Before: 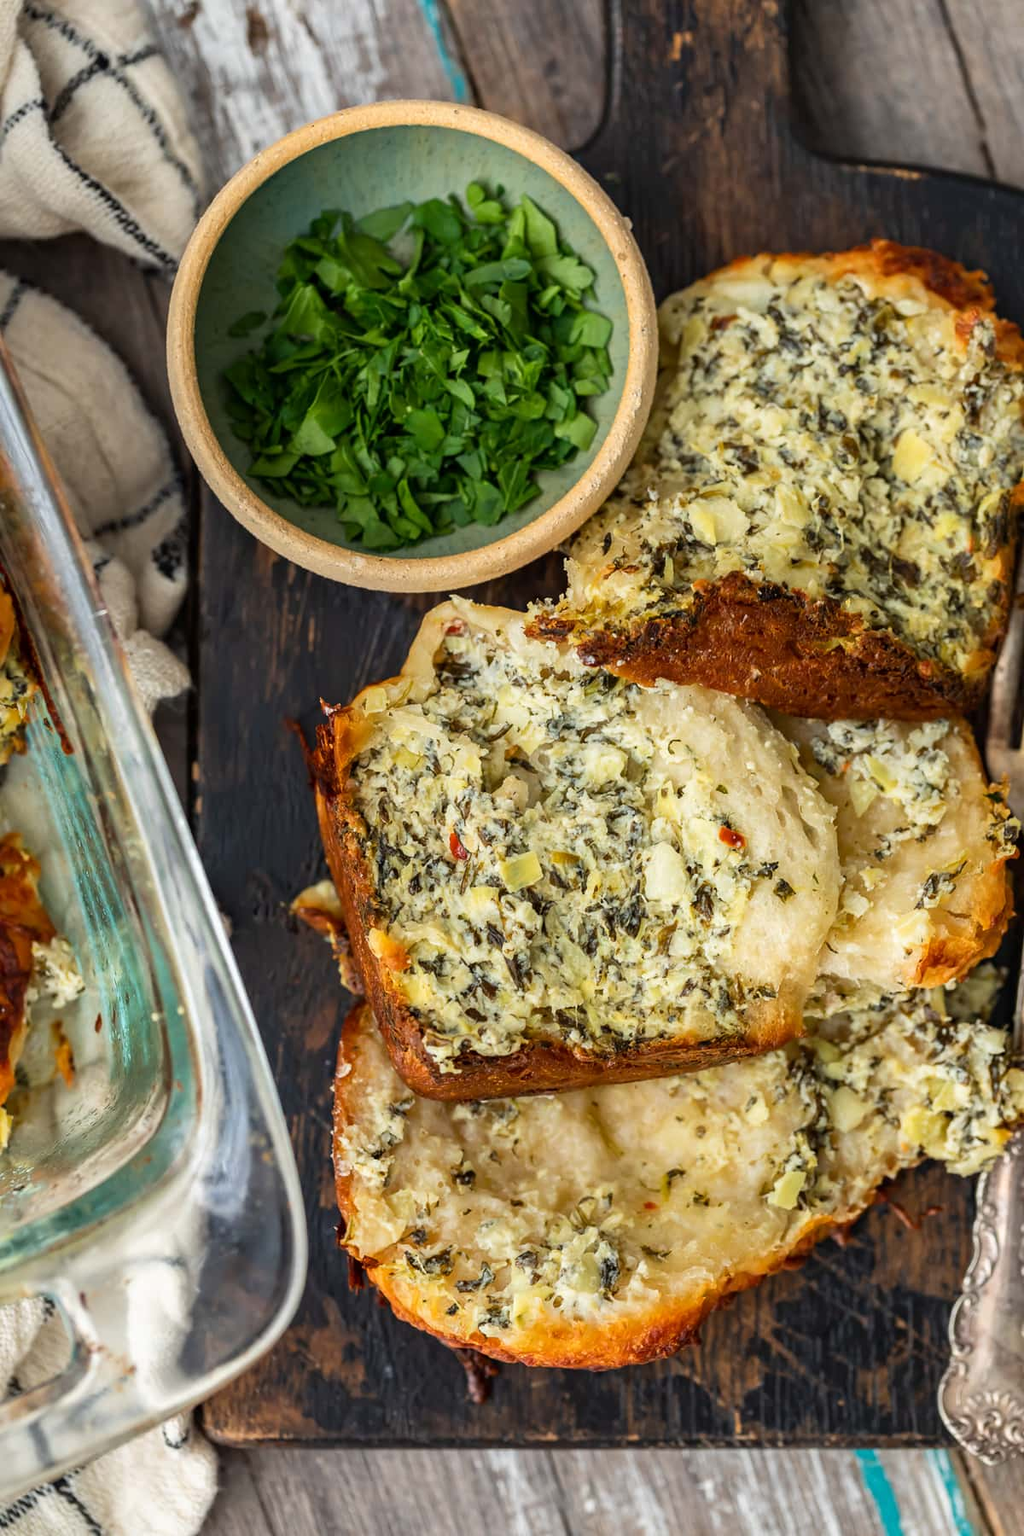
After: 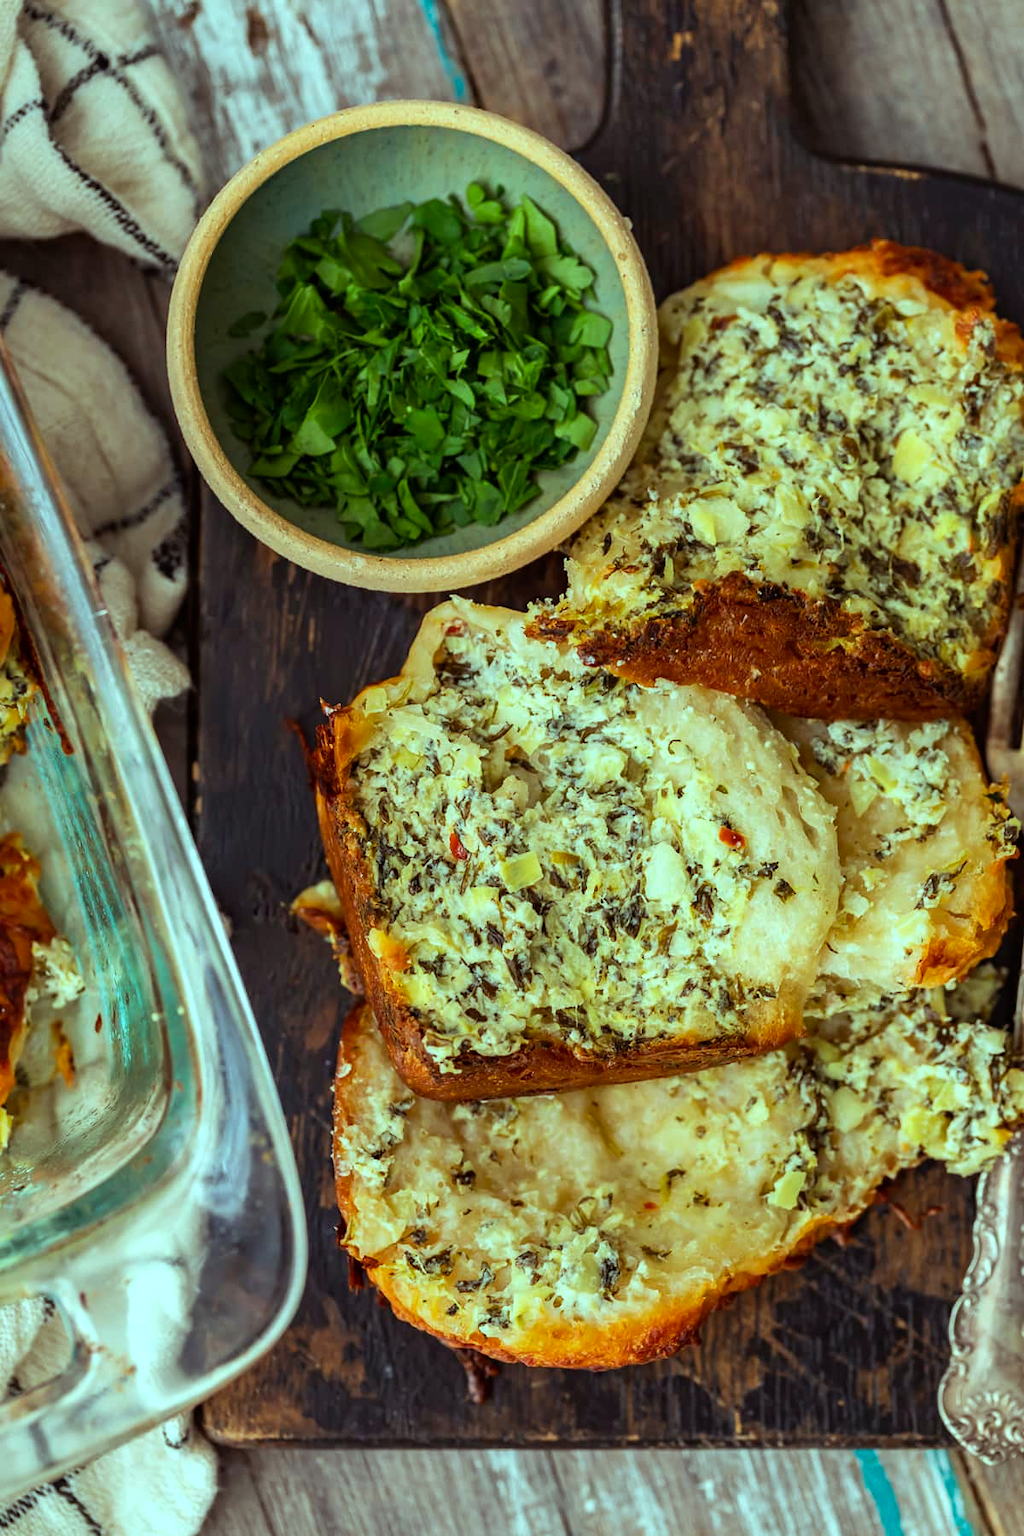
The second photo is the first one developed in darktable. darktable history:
rgb levels: mode RGB, independent channels, levels [[0, 0.5, 1], [0, 0.521, 1], [0, 0.536, 1]]
color balance rgb: shadows lift › chroma 7.23%, shadows lift › hue 246.48°, highlights gain › chroma 5.38%, highlights gain › hue 196.93°, white fulcrum 1 EV
